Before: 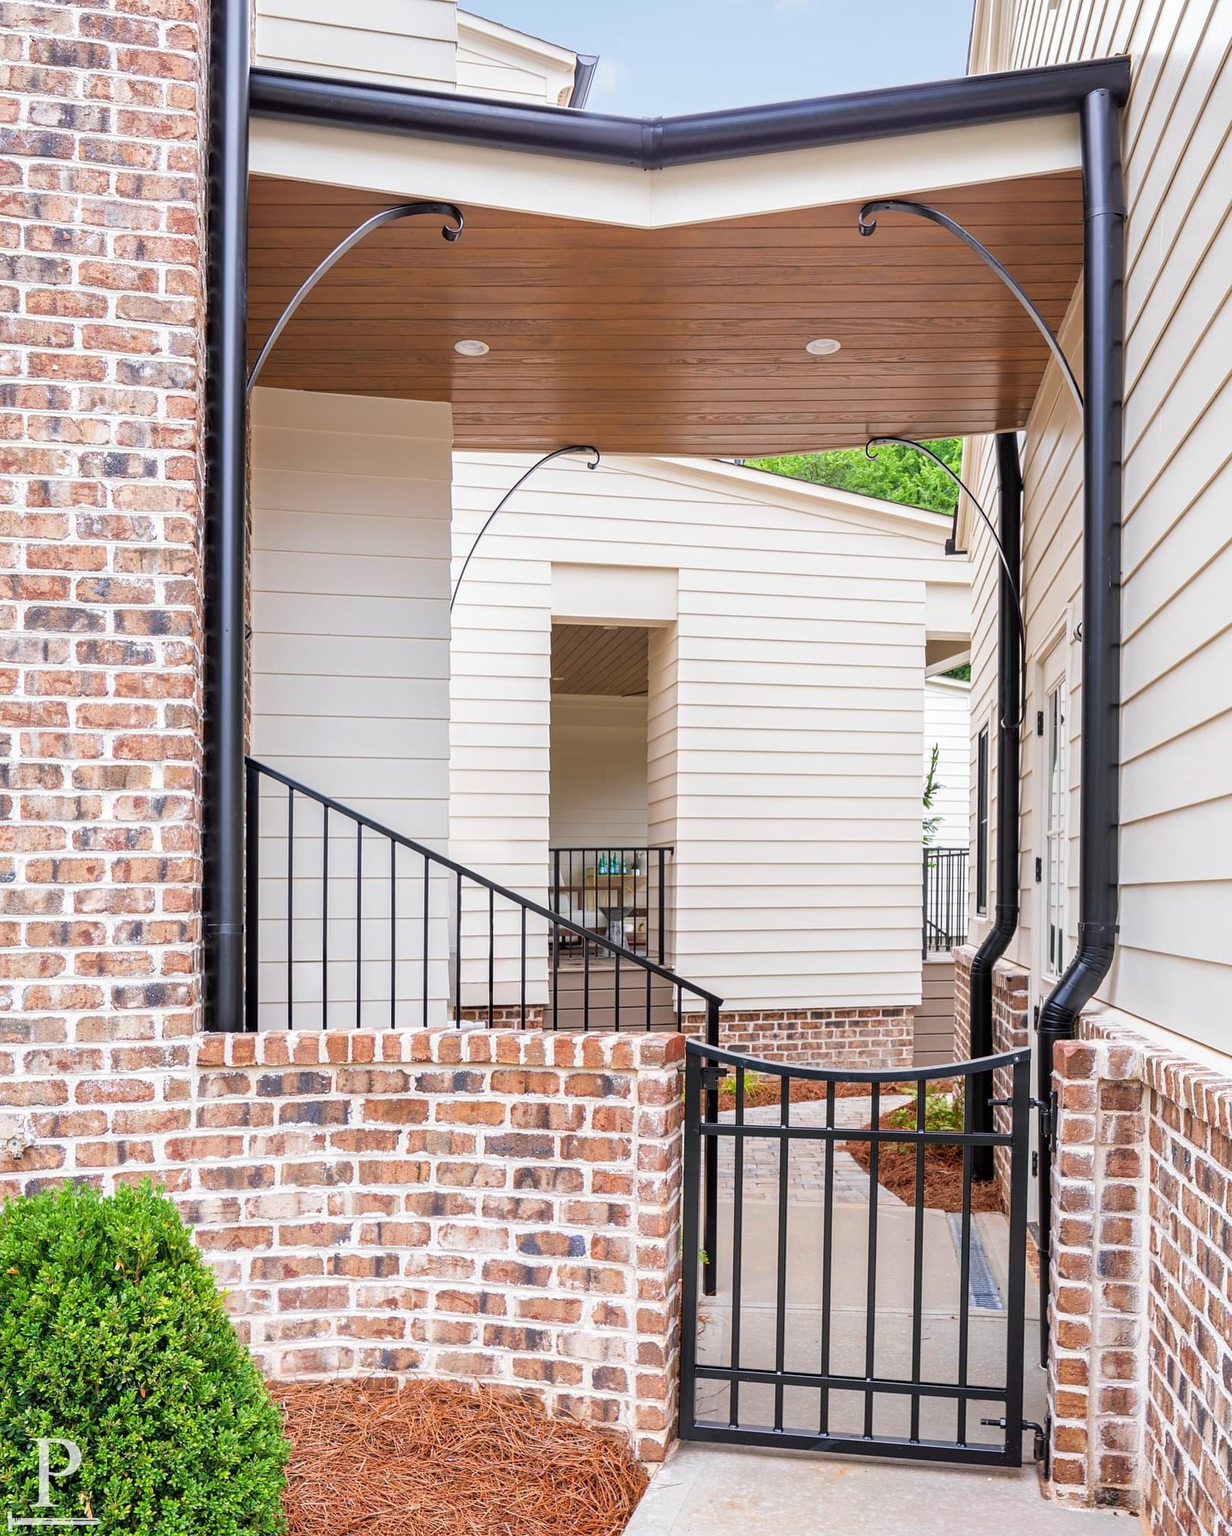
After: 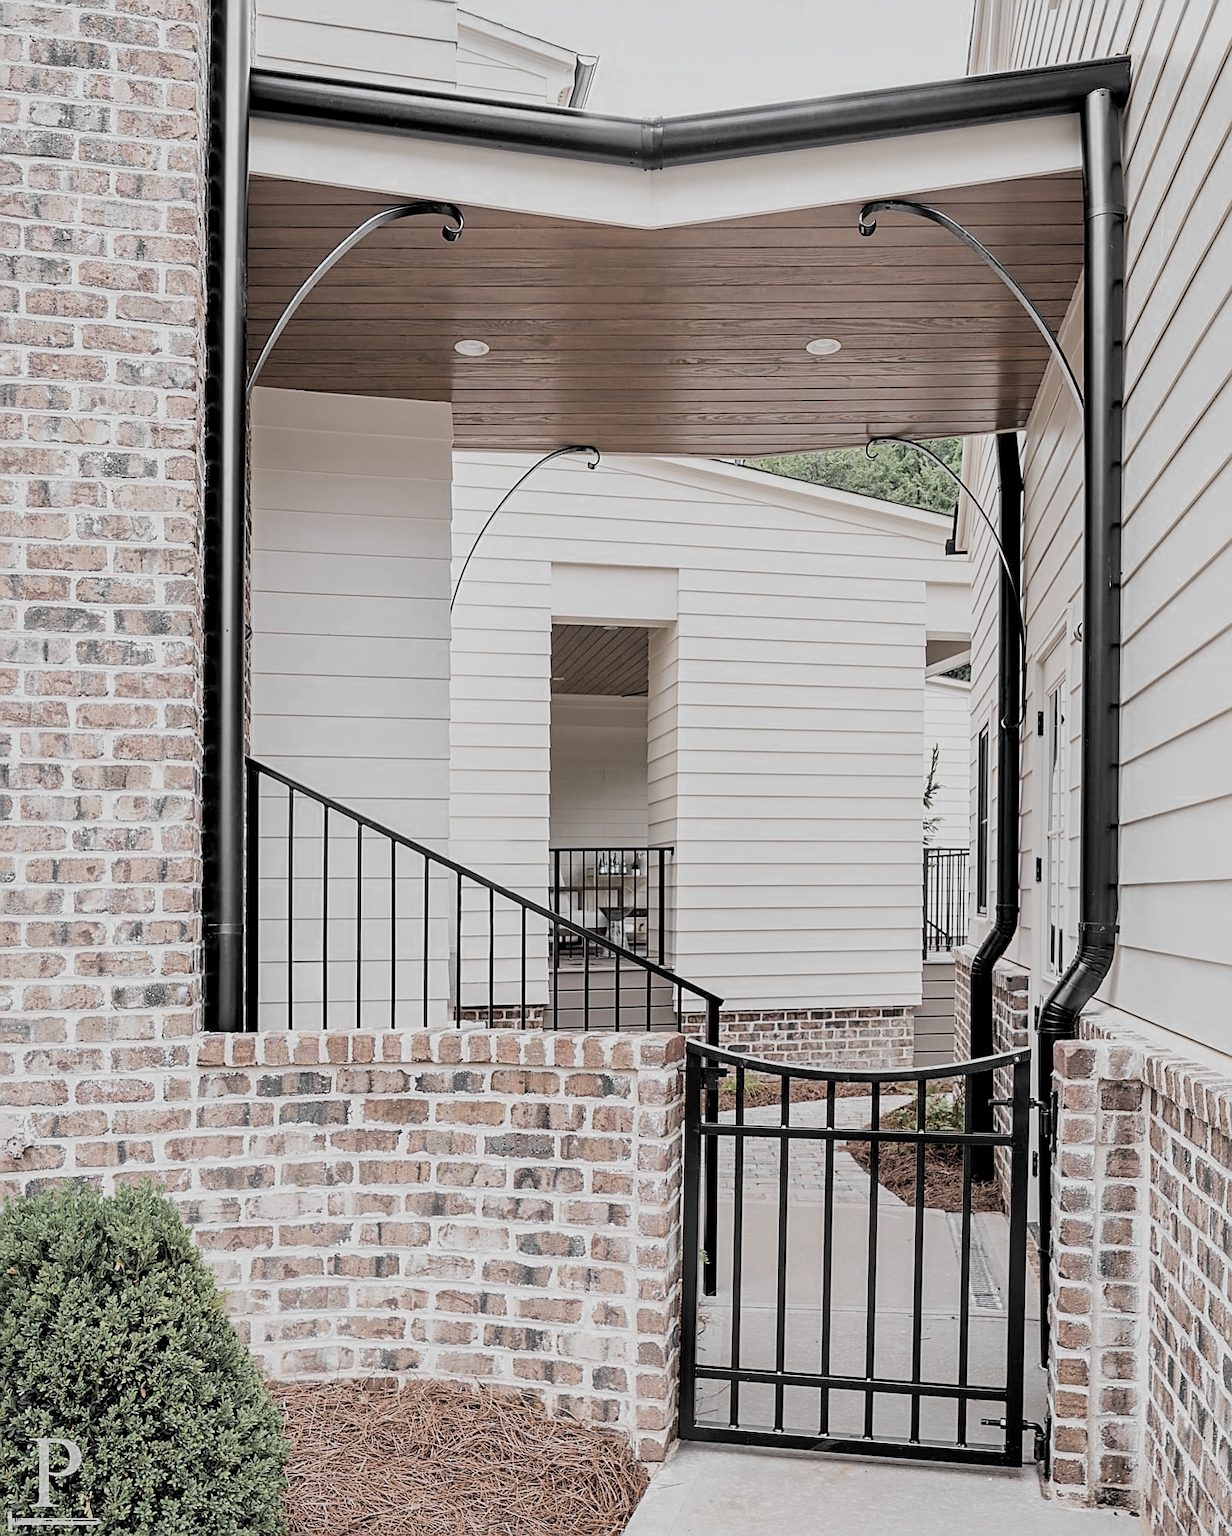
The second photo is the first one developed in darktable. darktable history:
local contrast: mode bilateral grid, contrast 20, coarseness 51, detail 119%, midtone range 0.2
exposure: compensate highlight preservation false
tone equalizer: -8 EV -0.002 EV, -7 EV 0.004 EV, -6 EV -0.029 EV, -5 EV 0.018 EV, -4 EV -0.025 EV, -3 EV 0.028 EV, -2 EV -0.064 EV, -1 EV -0.295 EV, +0 EV -0.574 EV, edges refinement/feathering 500, mask exposure compensation -1.57 EV, preserve details no
filmic rgb: black relative exposure -7.73 EV, white relative exposure 4.45 EV, threshold 6 EV, target black luminance 0%, hardness 3.76, latitude 50.84%, contrast 1.074, highlights saturation mix 9.13%, shadows ↔ highlights balance -0.262%, iterations of high-quality reconstruction 0, enable highlight reconstruction true
sharpen: amount 0.492
color zones: curves: ch0 [(0, 0.613) (0.01, 0.613) (0.245, 0.448) (0.498, 0.529) (0.642, 0.665) (0.879, 0.777) (0.99, 0.613)]; ch1 [(0, 0.035) (0.121, 0.189) (0.259, 0.197) (0.415, 0.061) (0.589, 0.022) (0.732, 0.022) (0.857, 0.026) (0.991, 0.053)]
